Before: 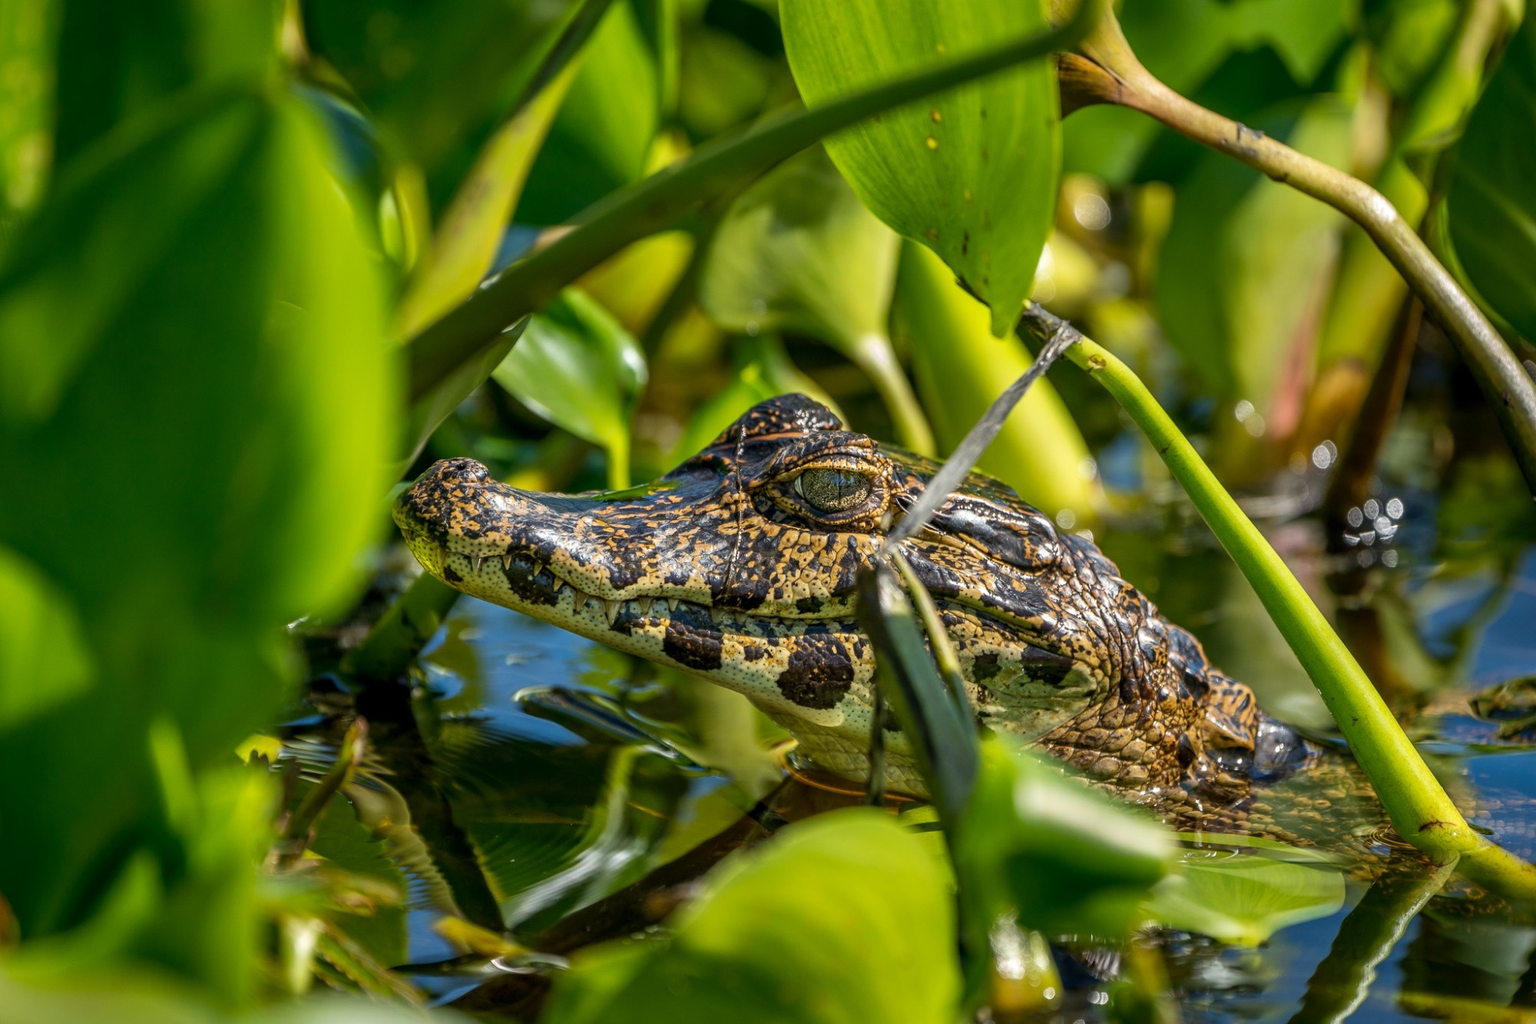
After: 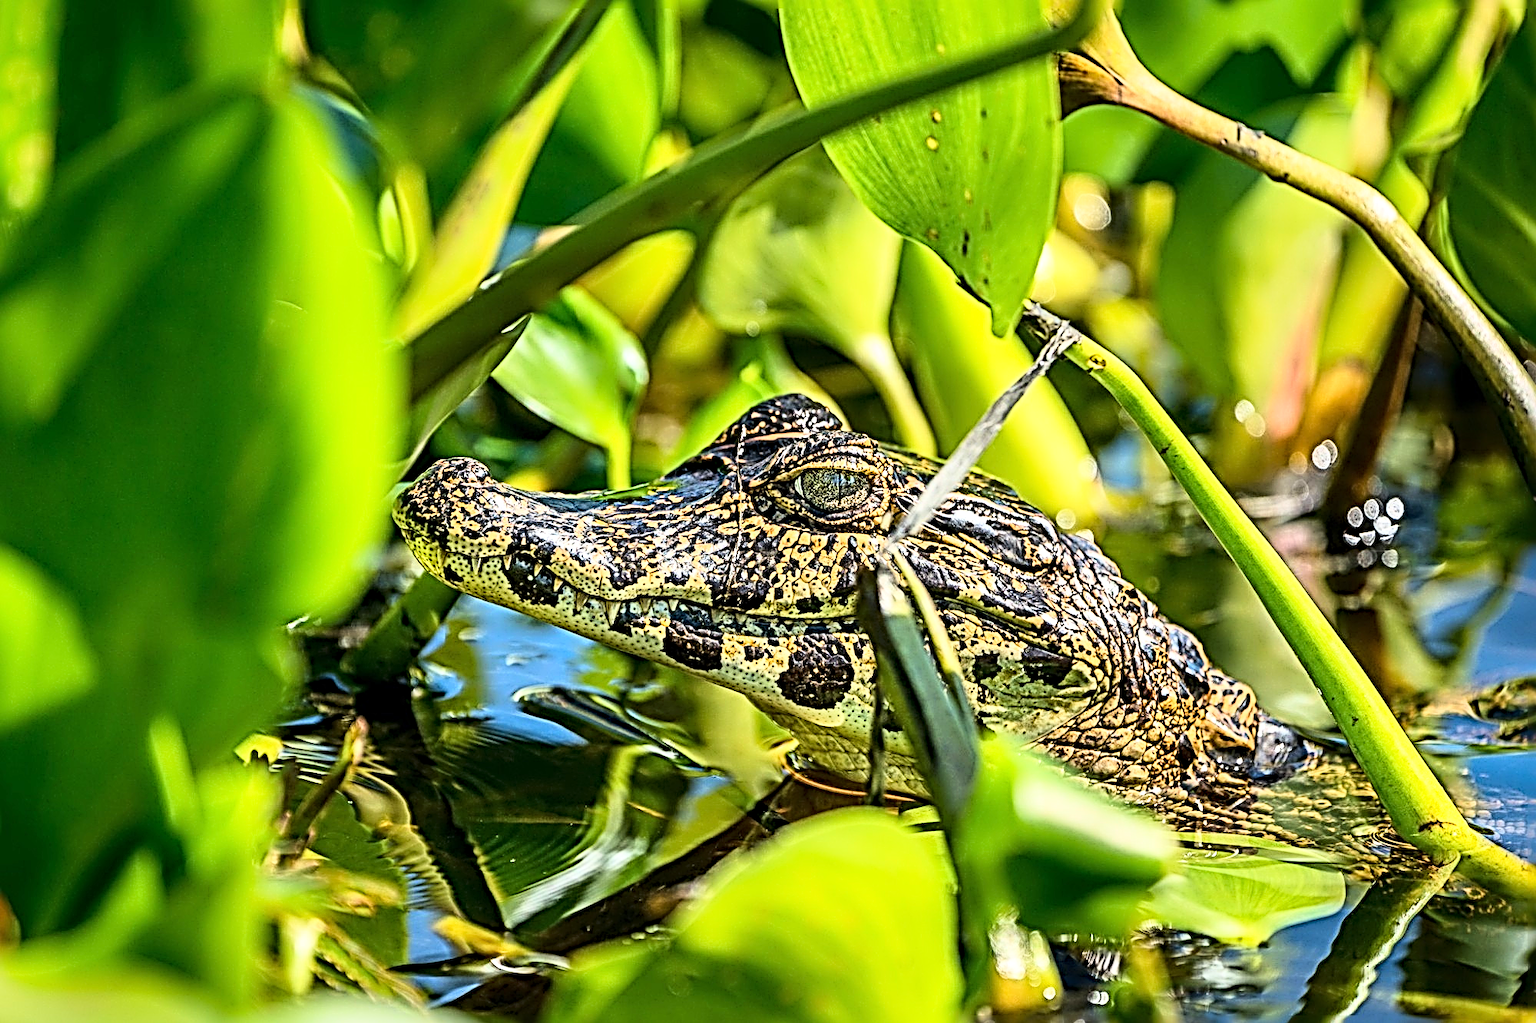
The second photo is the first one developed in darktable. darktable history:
white balance: emerald 1
sharpen: radius 4.001, amount 2
base curve: curves: ch0 [(0, 0) (0.018, 0.026) (0.143, 0.37) (0.33, 0.731) (0.458, 0.853) (0.735, 0.965) (0.905, 0.986) (1, 1)]
